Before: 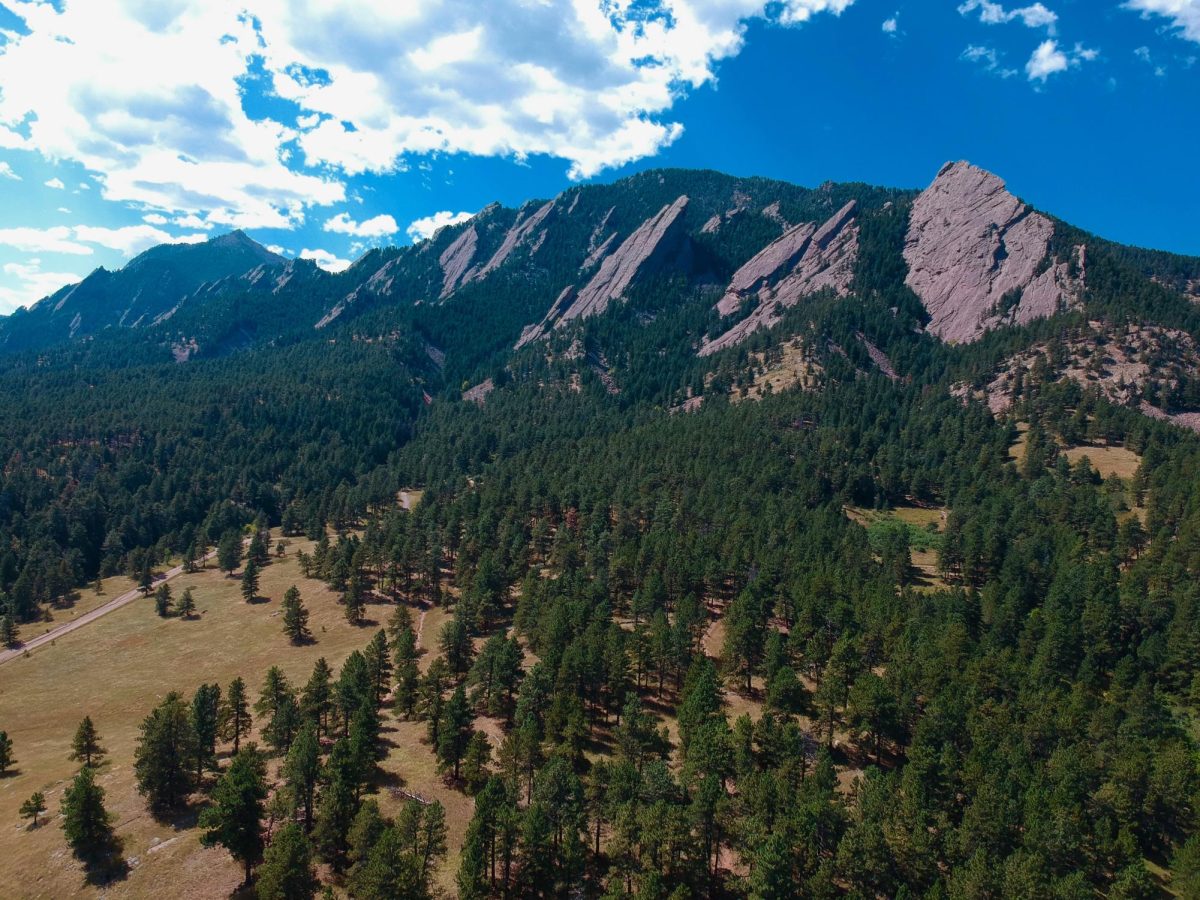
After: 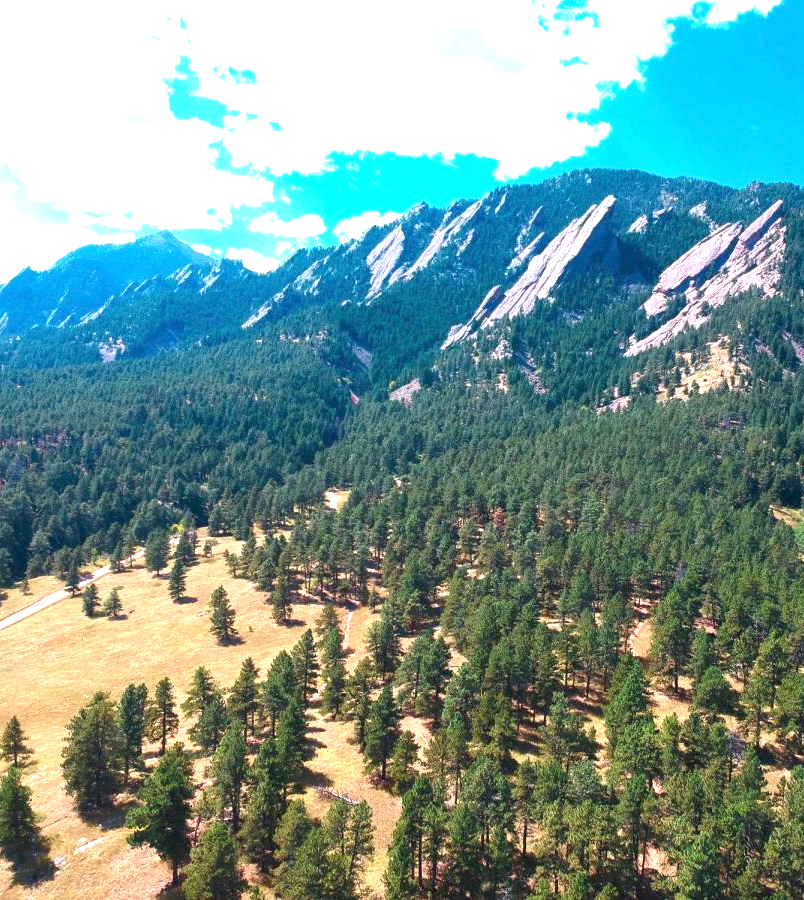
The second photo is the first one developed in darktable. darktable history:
crop and rotate: left 6.151%, right 26.776%
exposure: exposure 2.023 EV, compensate highlight preservation false
